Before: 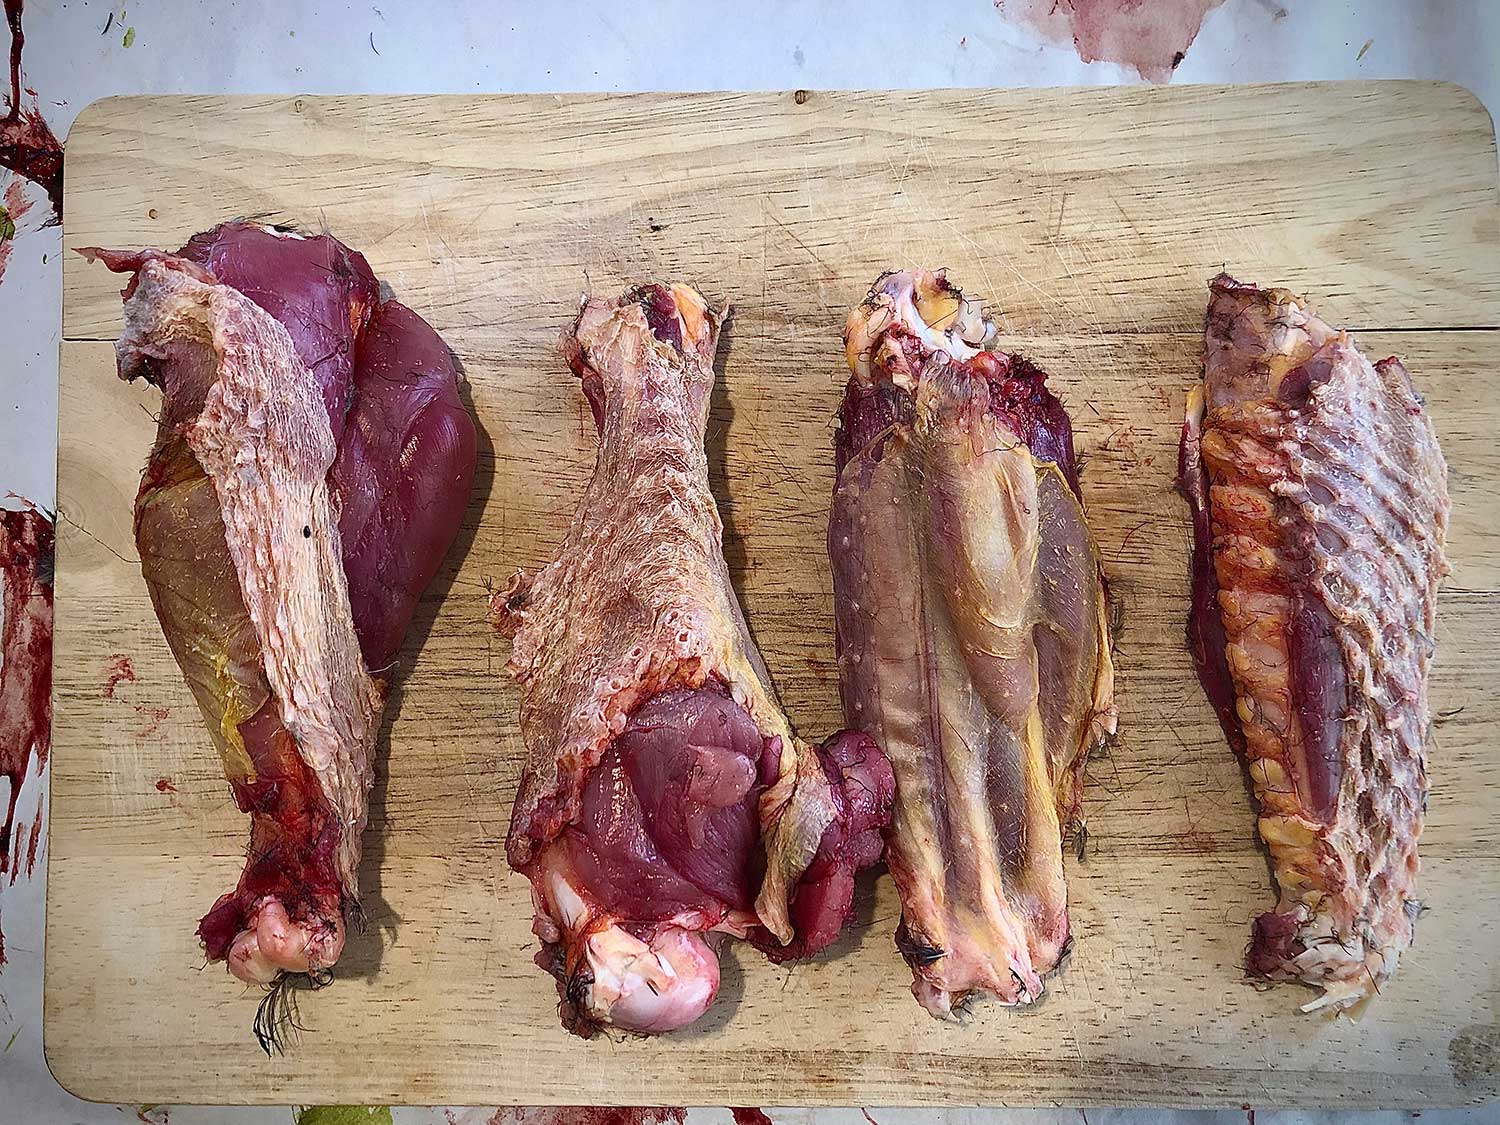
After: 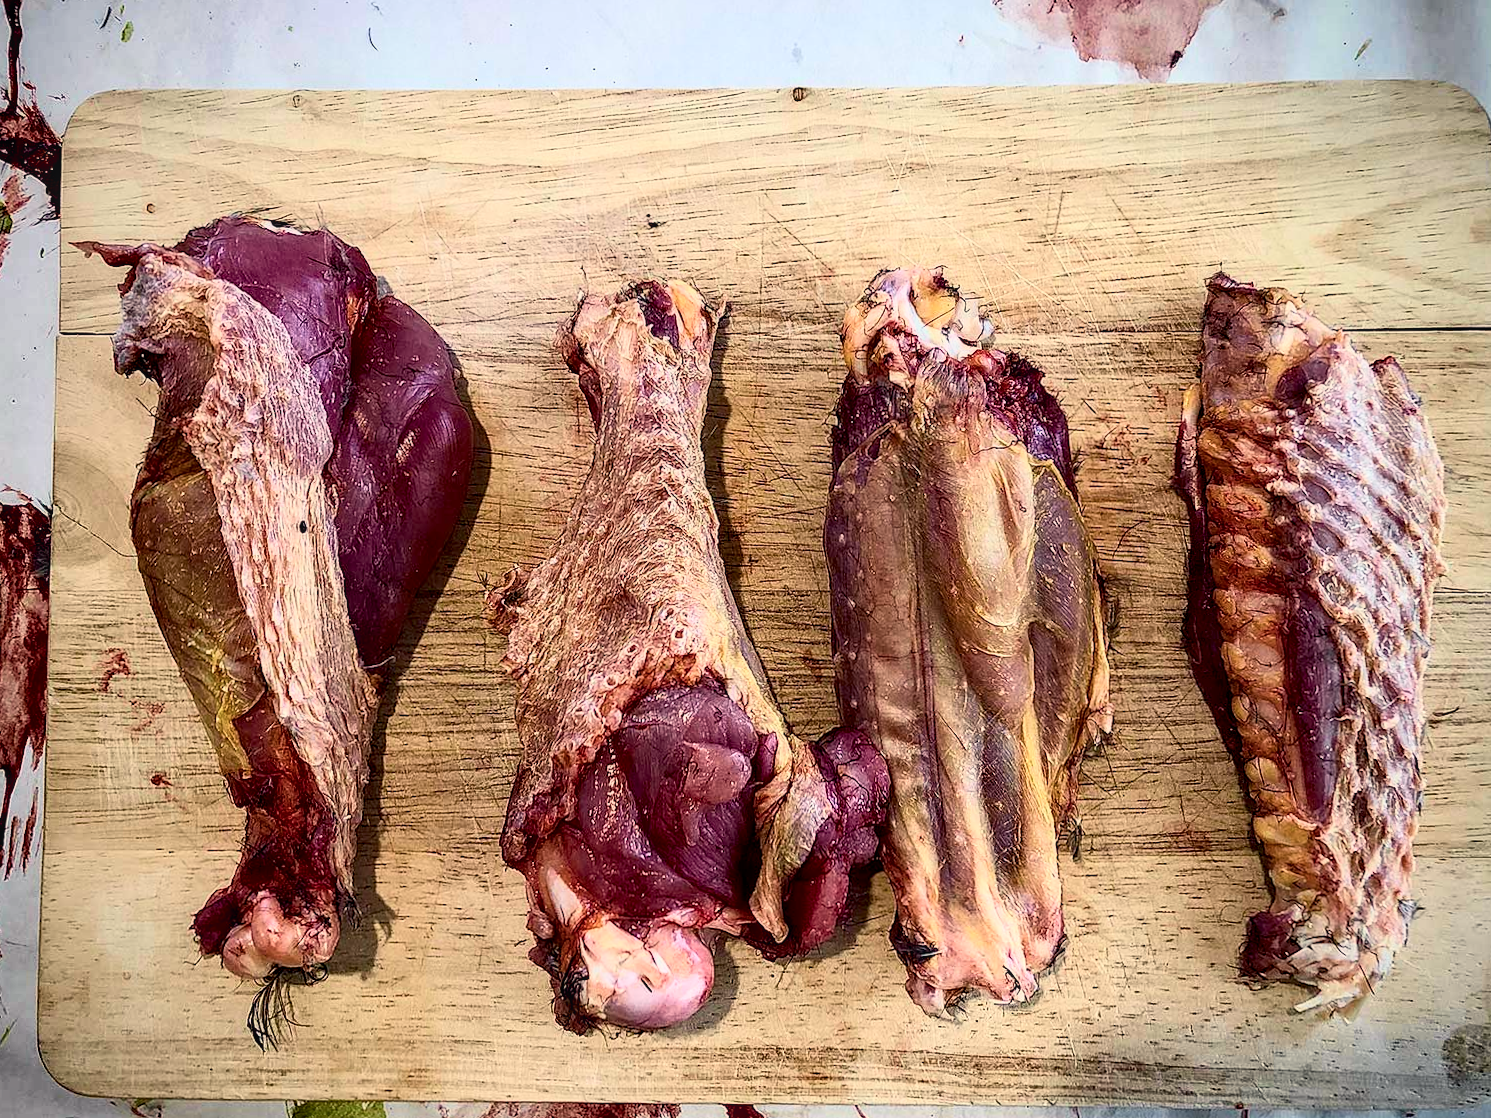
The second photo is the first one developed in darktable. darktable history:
exposure: black level correction 0.006, exposure -0.221 EV, compensate highlight preservation false
color correction: highlights b* -0.03, saturation 0.801
color balance rgb: shadows lift › luminance -19.95%, highlights gain › chroma 3.082%, highlights gain › hue 78.41°, perceptual saturation grading › global saturation 19.319%, global vibrance 20%
local contrast: on, module defaults
tone curve: curves: ch0 [(0, 0) (0.051, 0.03) (0.096, 0.071) (0.241, 0.247) (0.455, 0.525) (0.594, 0.697) (0.741, 0.845) (0.871, 0.933) (1, 0.984)]; ch1 [(0, 0) (0.1, 0.038) (0.318, 0.243) (0.399, 0.351) (0.478, 0.469) (0.499, 0.499) (0.534, 0.549) (0.565, 0.594) (0.601, 0.634) (0.666, 0.7) (1, 1)]; ch2 [(0, 0) (0.453, 0.45) (0.479, 0.483) (0.504, 0.499) (0.52, 0.519) (0.541, 0.559) (0.592, 0.612) (0.824, 0.815) (1, 1)], color space Lab, independent channels, preserve colors none
crop and rotate: angle -0.25°
shadows and highlights: shadows -0.844, highlights 39.28
